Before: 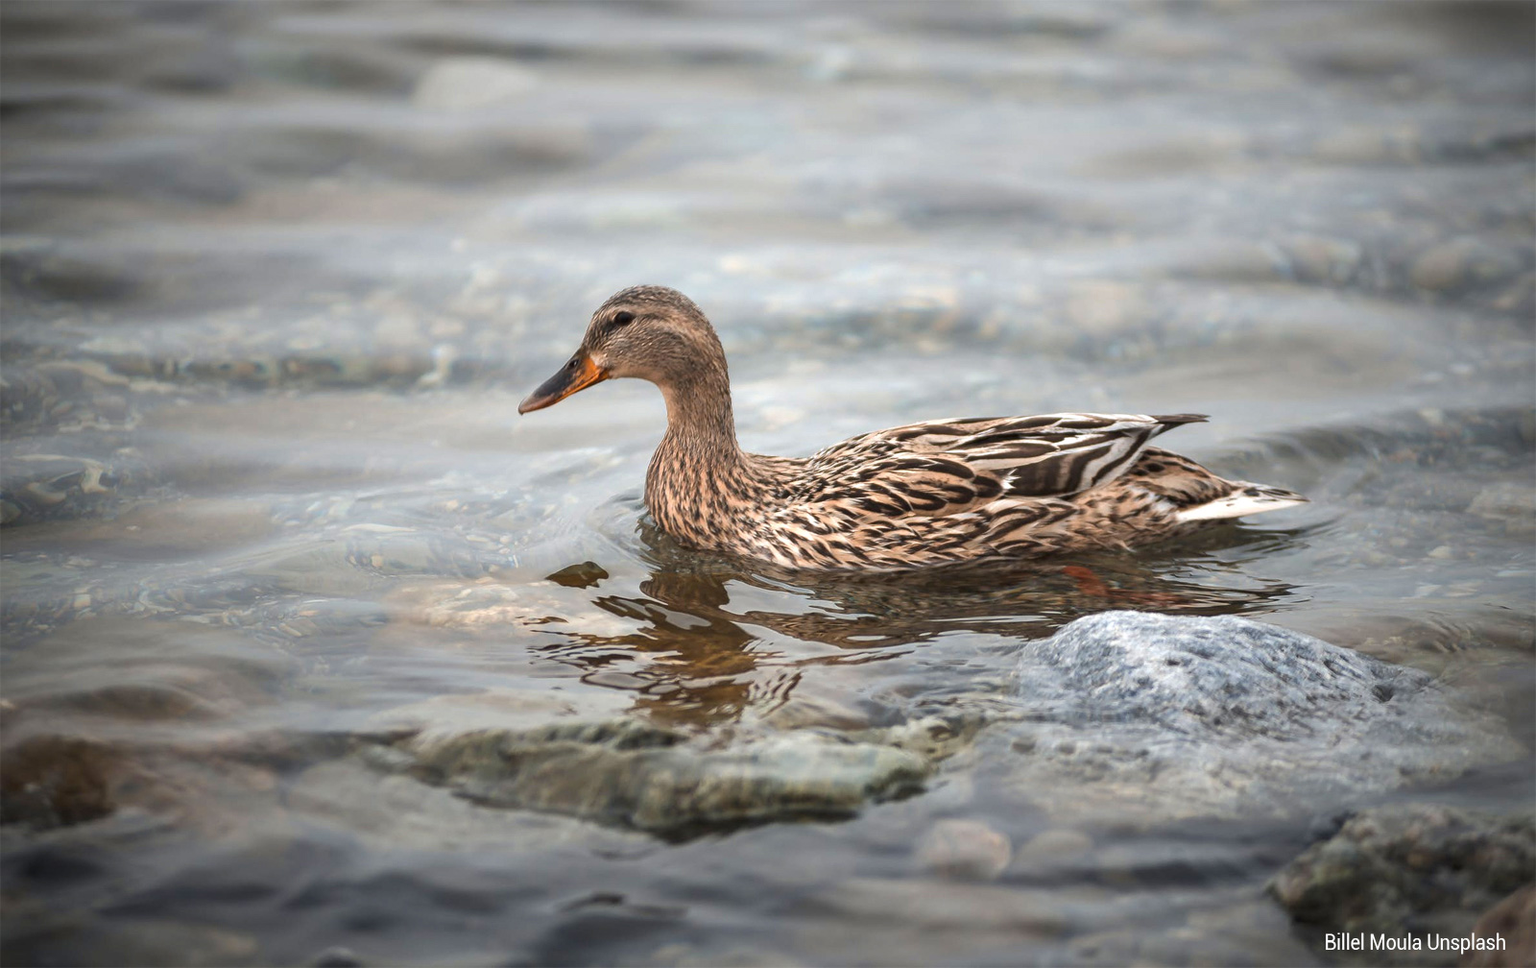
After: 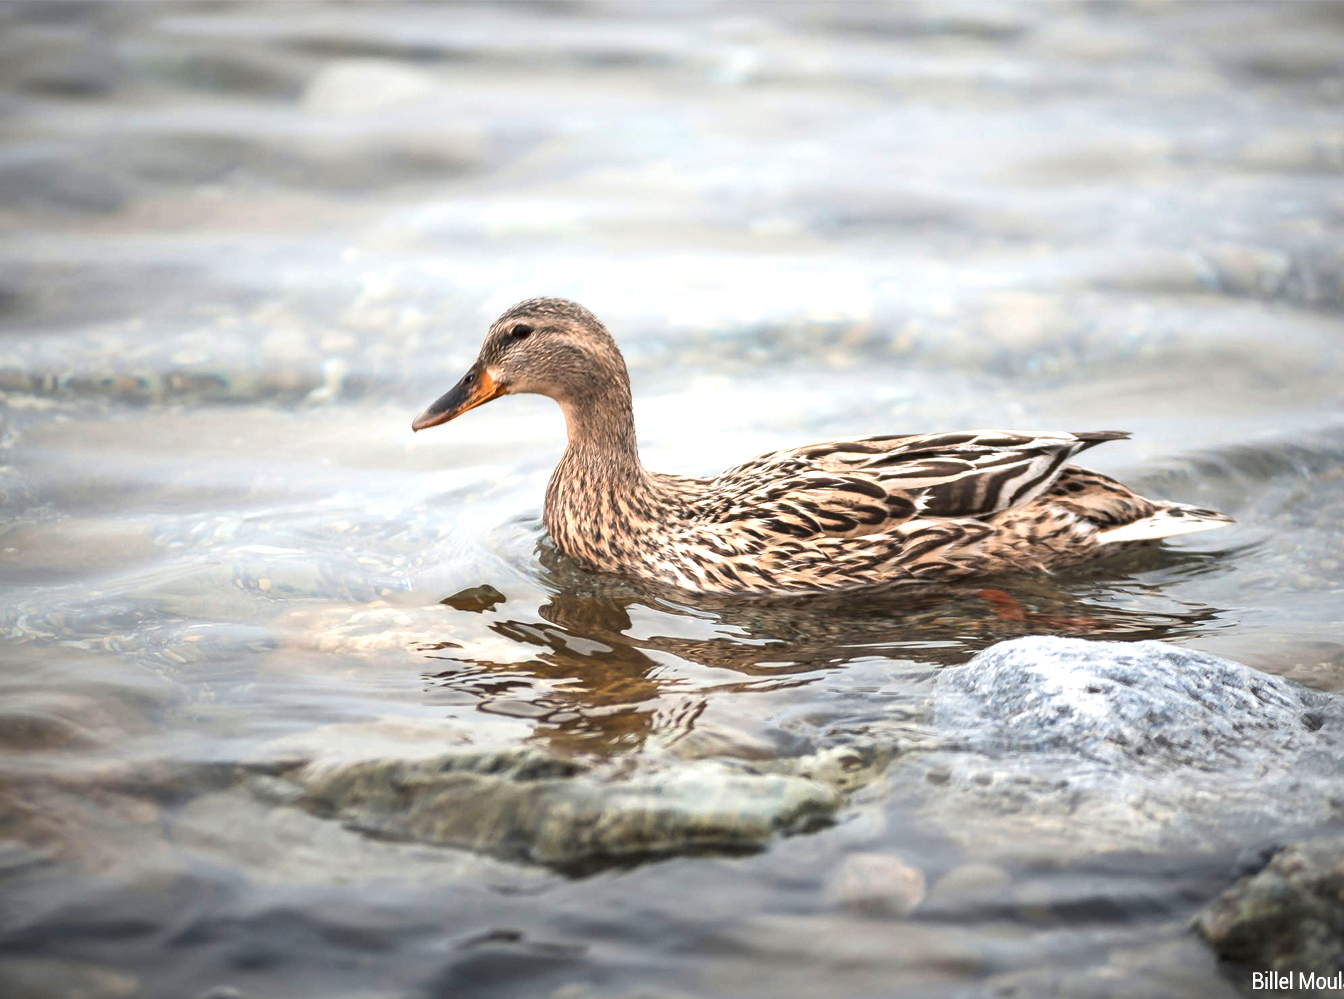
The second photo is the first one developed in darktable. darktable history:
levels: levels [0.016, 0.492, 0.969]
crop: left 8.026%, right 7.374%
shadows and highlights: shadows -30, highlights 30
exposure: exposure 0.507 EV, compensate highlight preservation false
